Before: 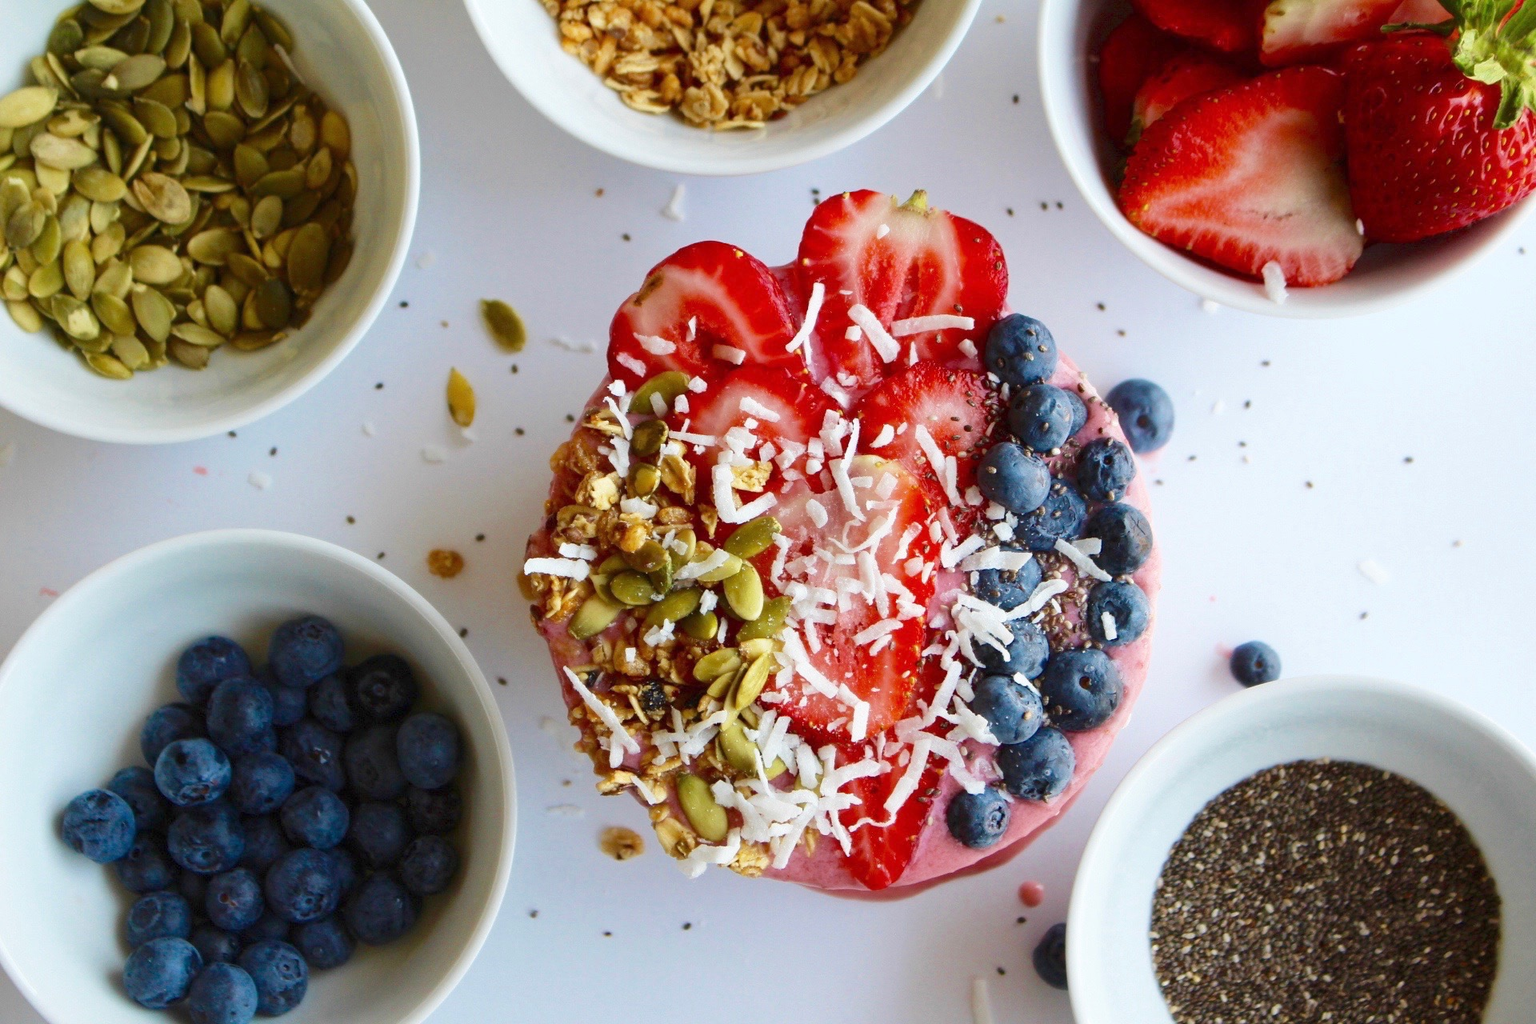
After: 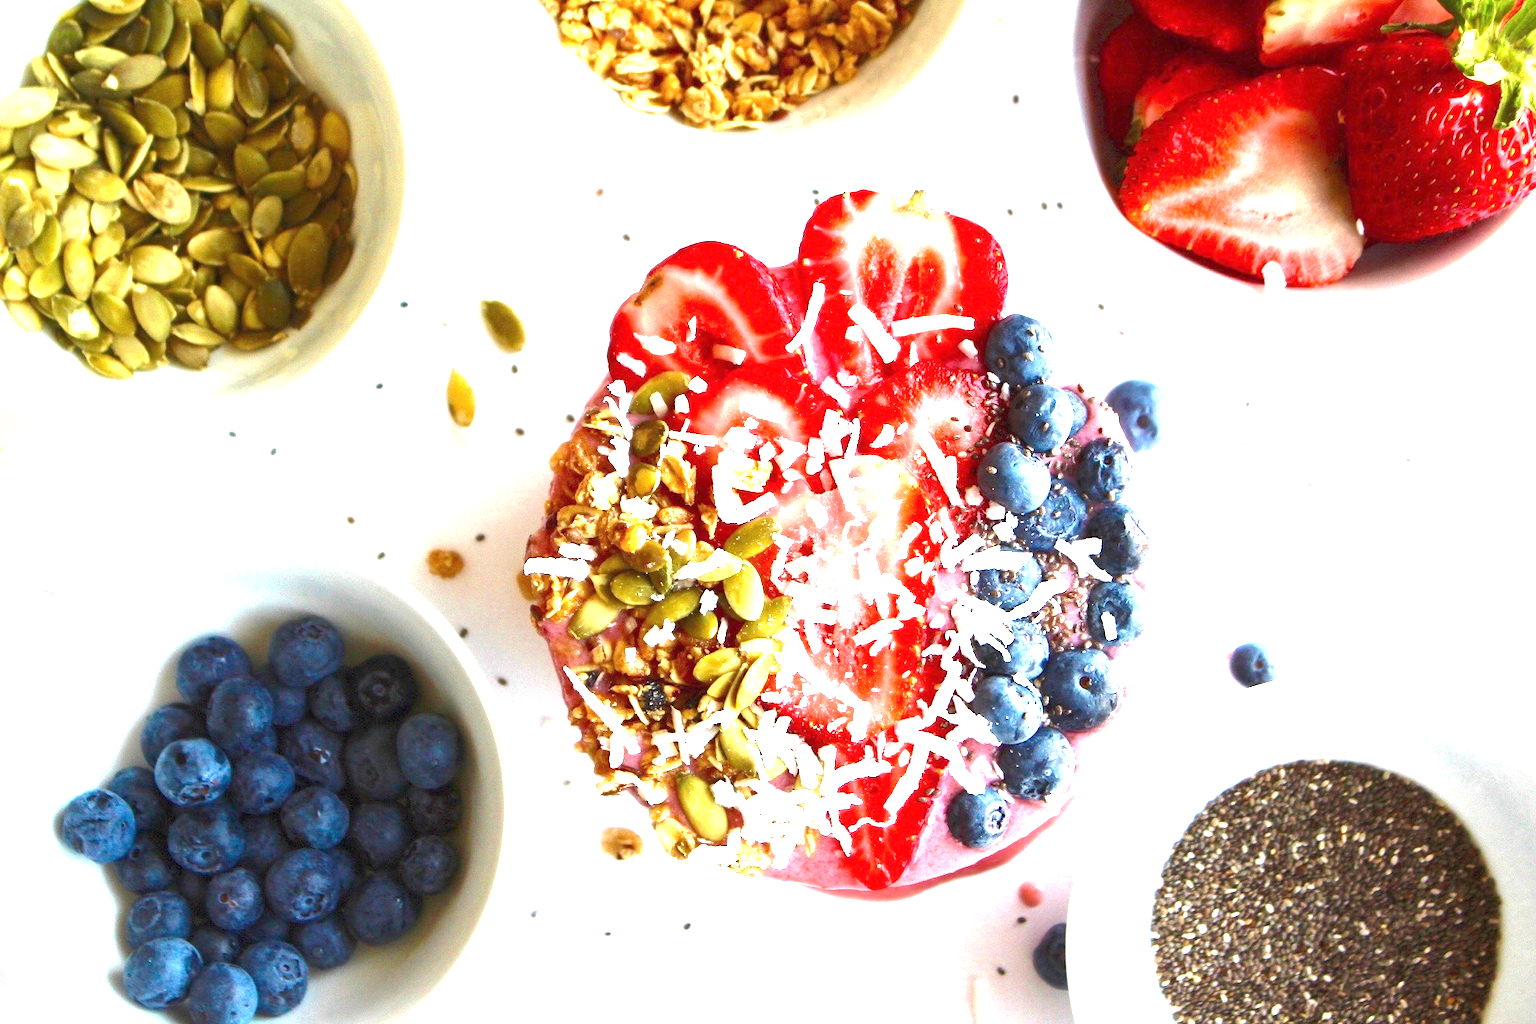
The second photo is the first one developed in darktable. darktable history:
exposure: black level correction 0, exposure 1.75 EV, compensate exposure bias true, compensate highlight preservation false
tone curve: curves: ch0 [(0, 0) (0.915, 0.89) (1, 1)]
